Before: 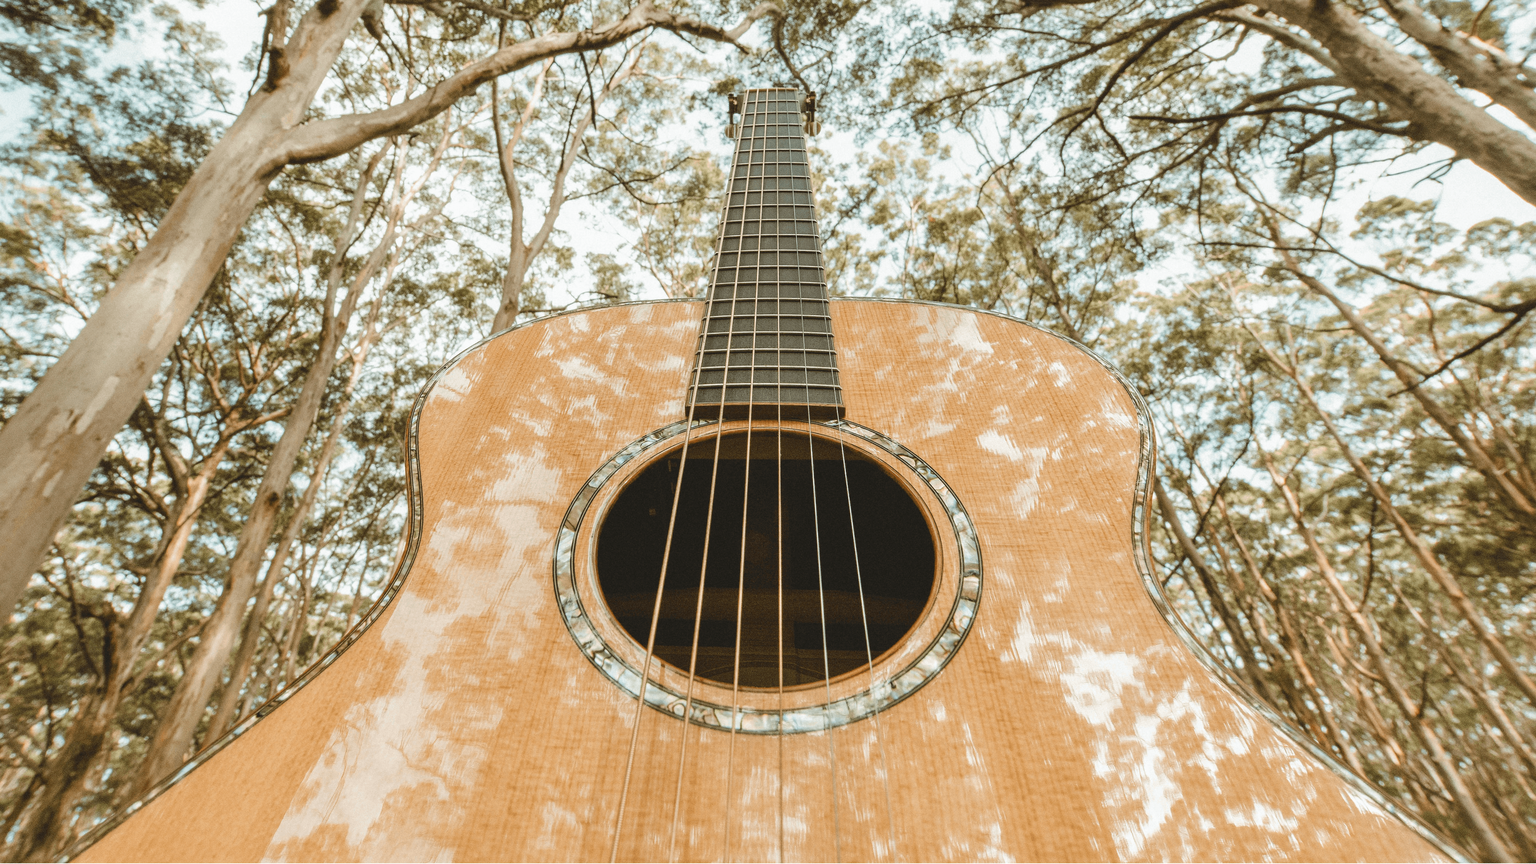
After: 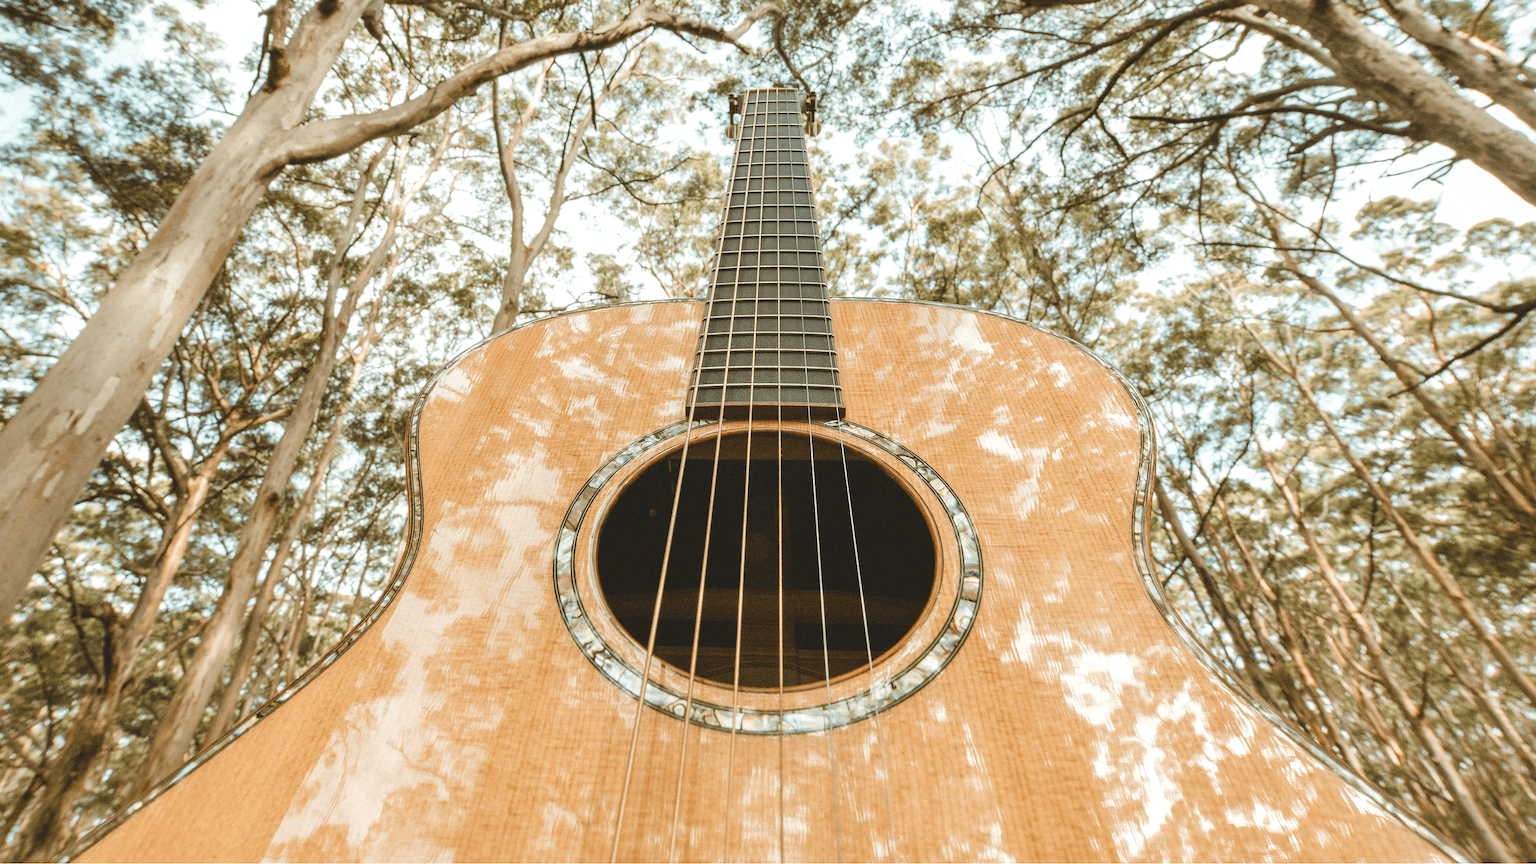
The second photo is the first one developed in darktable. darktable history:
exposure: exposure 0.168 EV, compensate highlight preservation false
